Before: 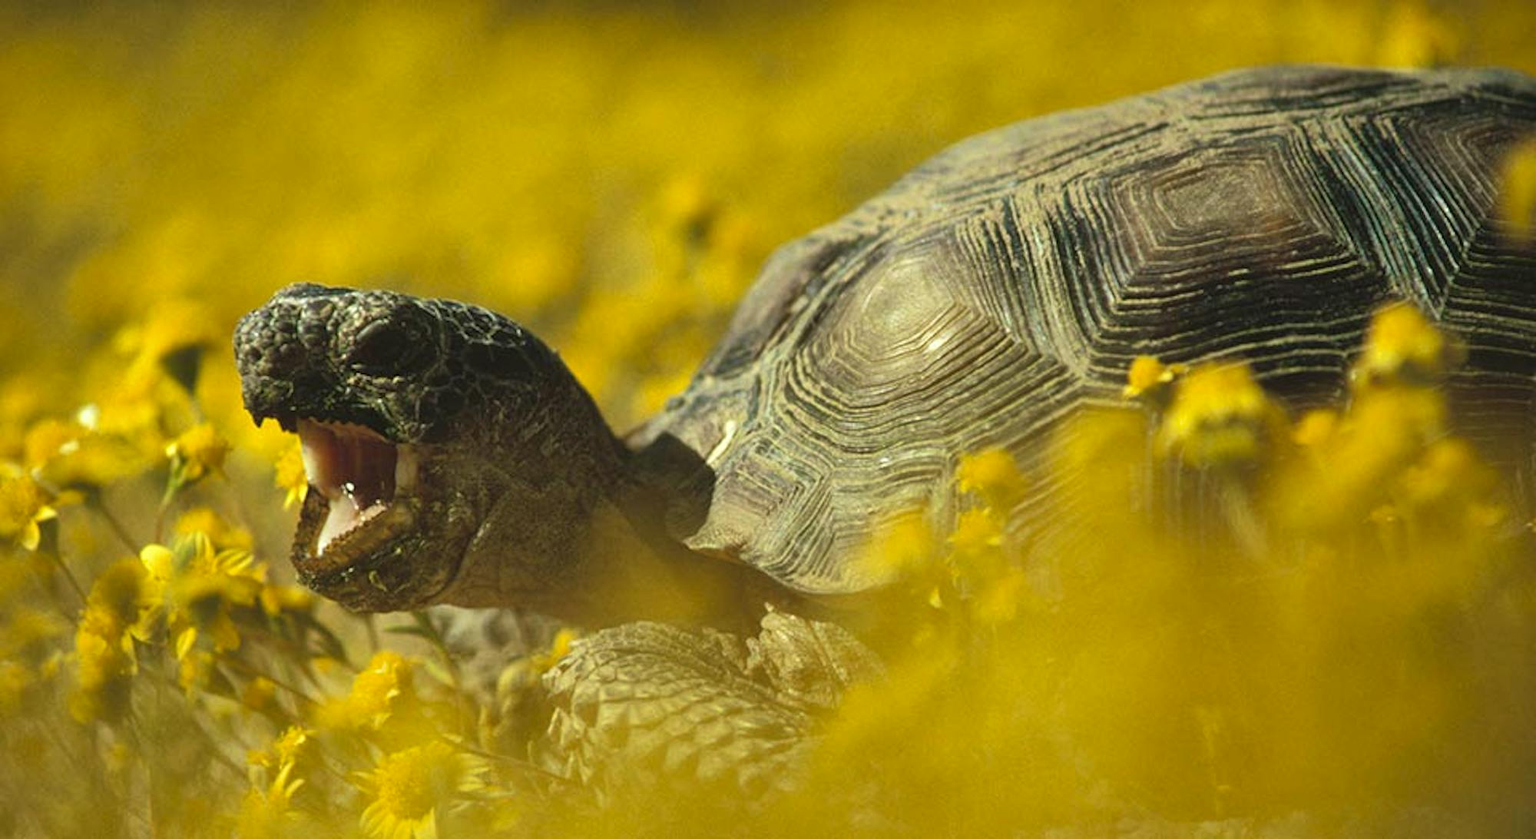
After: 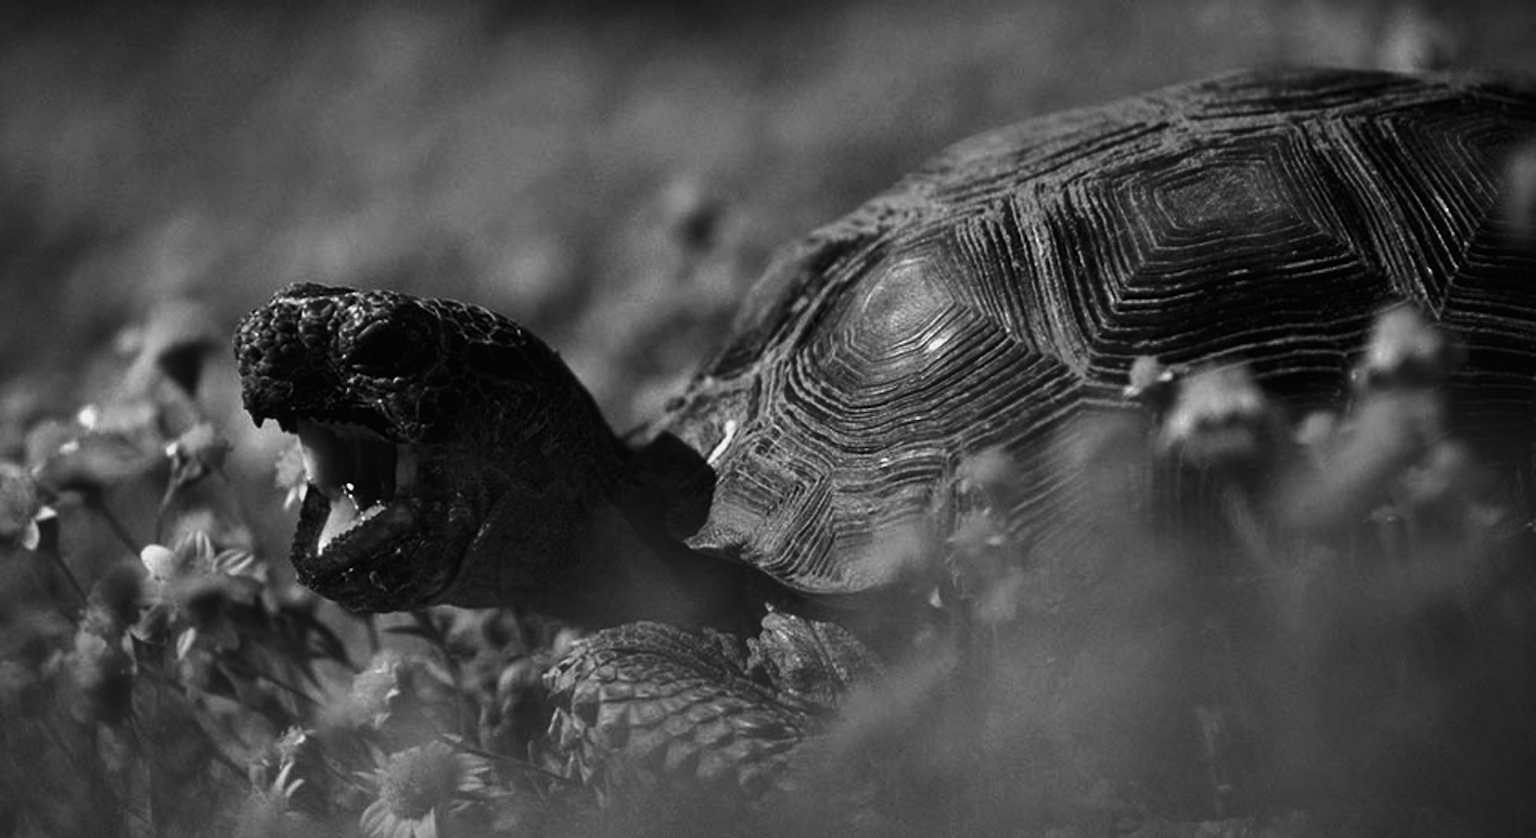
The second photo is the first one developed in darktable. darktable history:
shadows and highlights: shadows 20.91, highlights -82.73, soften with gaussian
contrast brightness saturation: contrast -0.03, brightness -0.59, saturation -1
